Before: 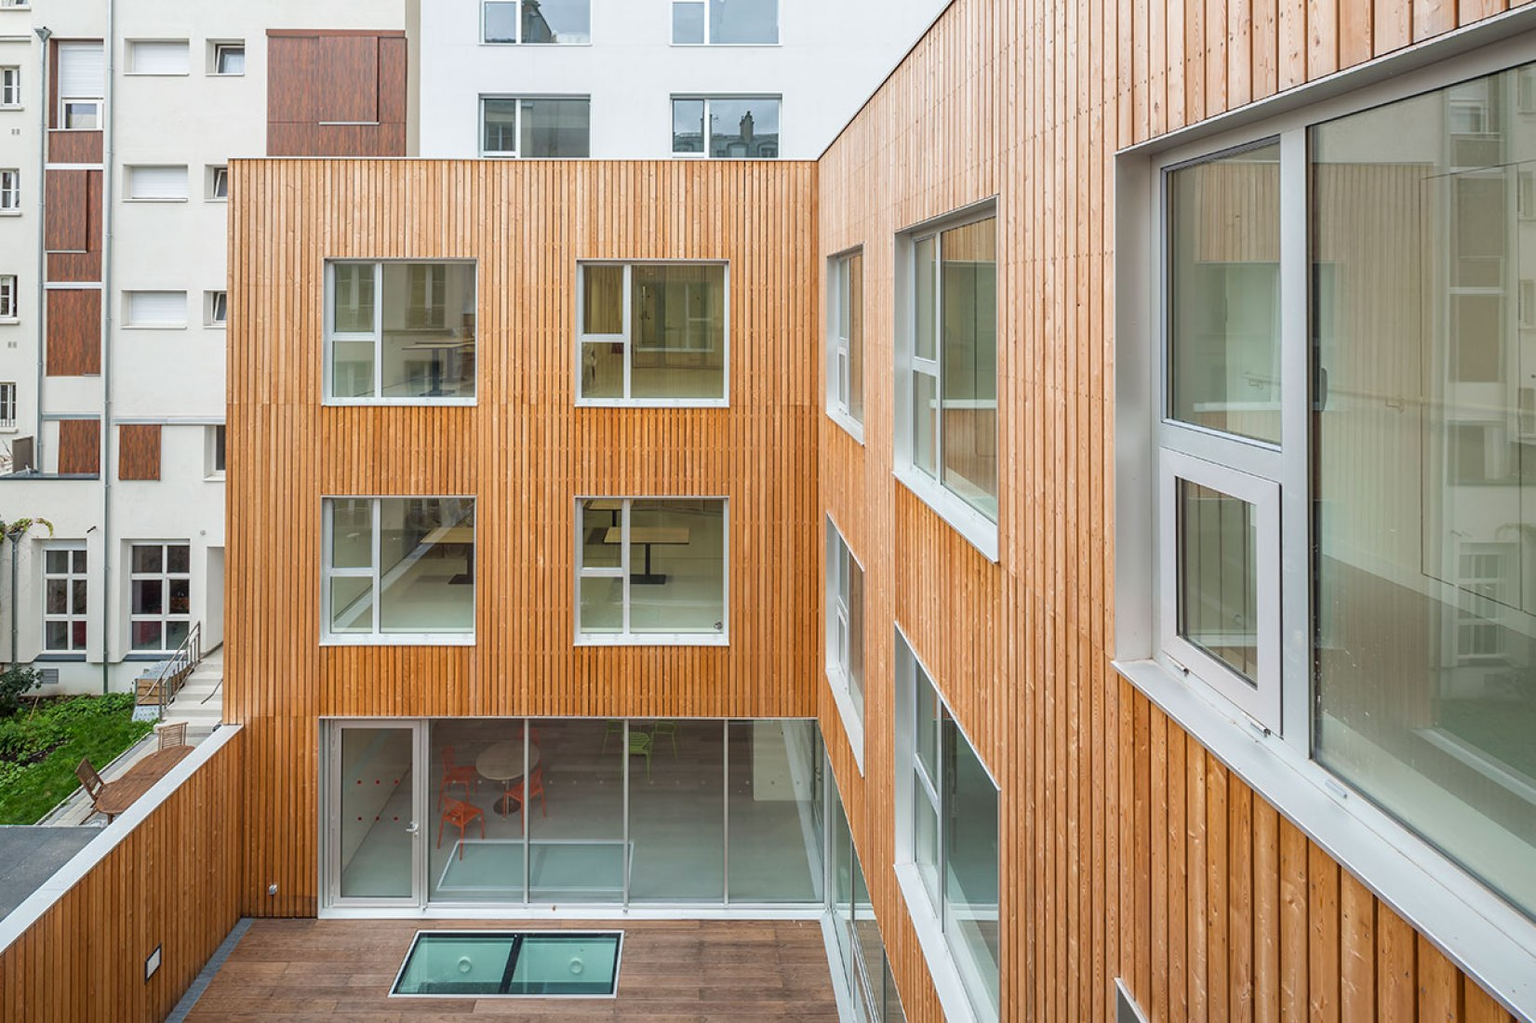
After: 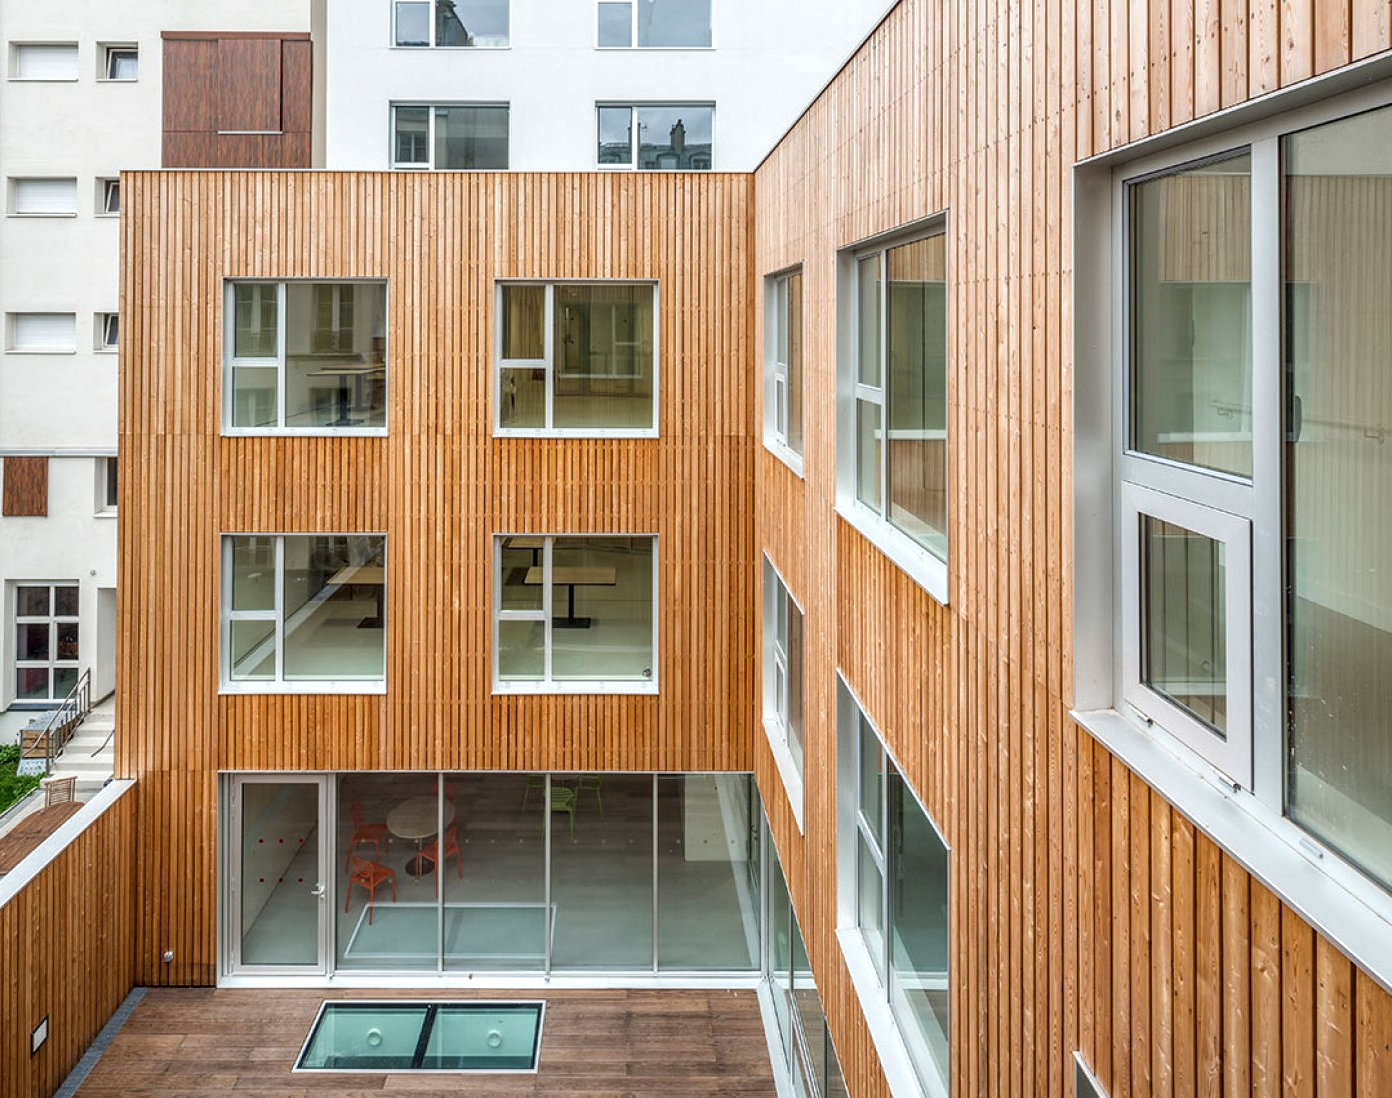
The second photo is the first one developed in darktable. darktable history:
crop: left 7.598%, right 7.873%
local contrast: highlights 59%, detail 145%
